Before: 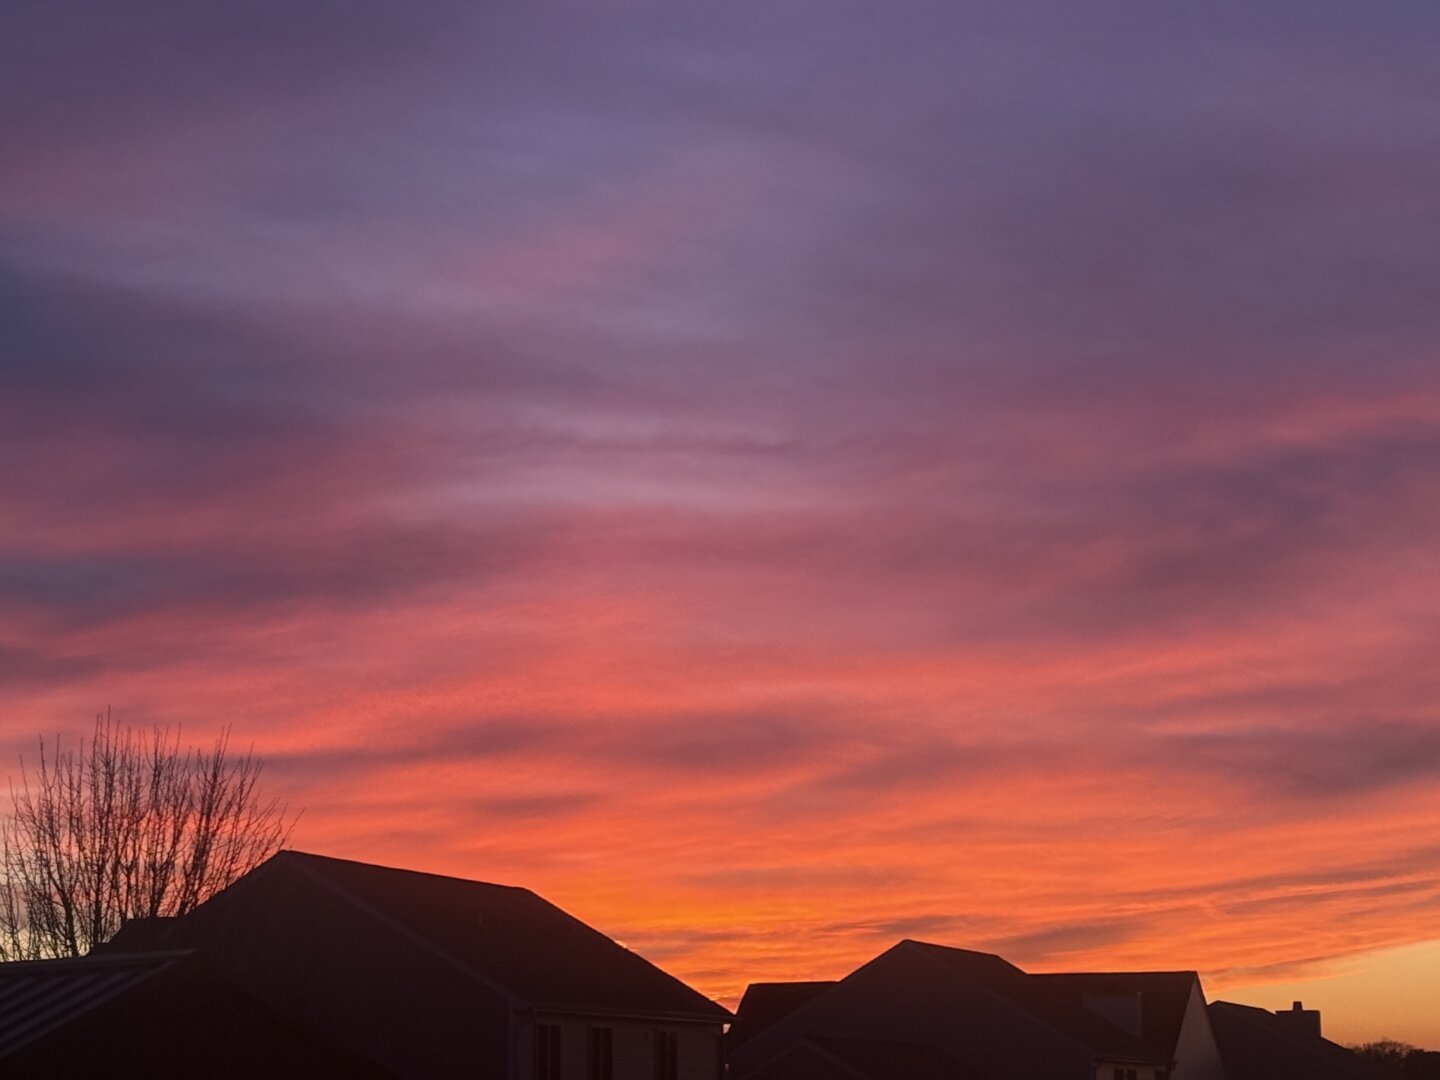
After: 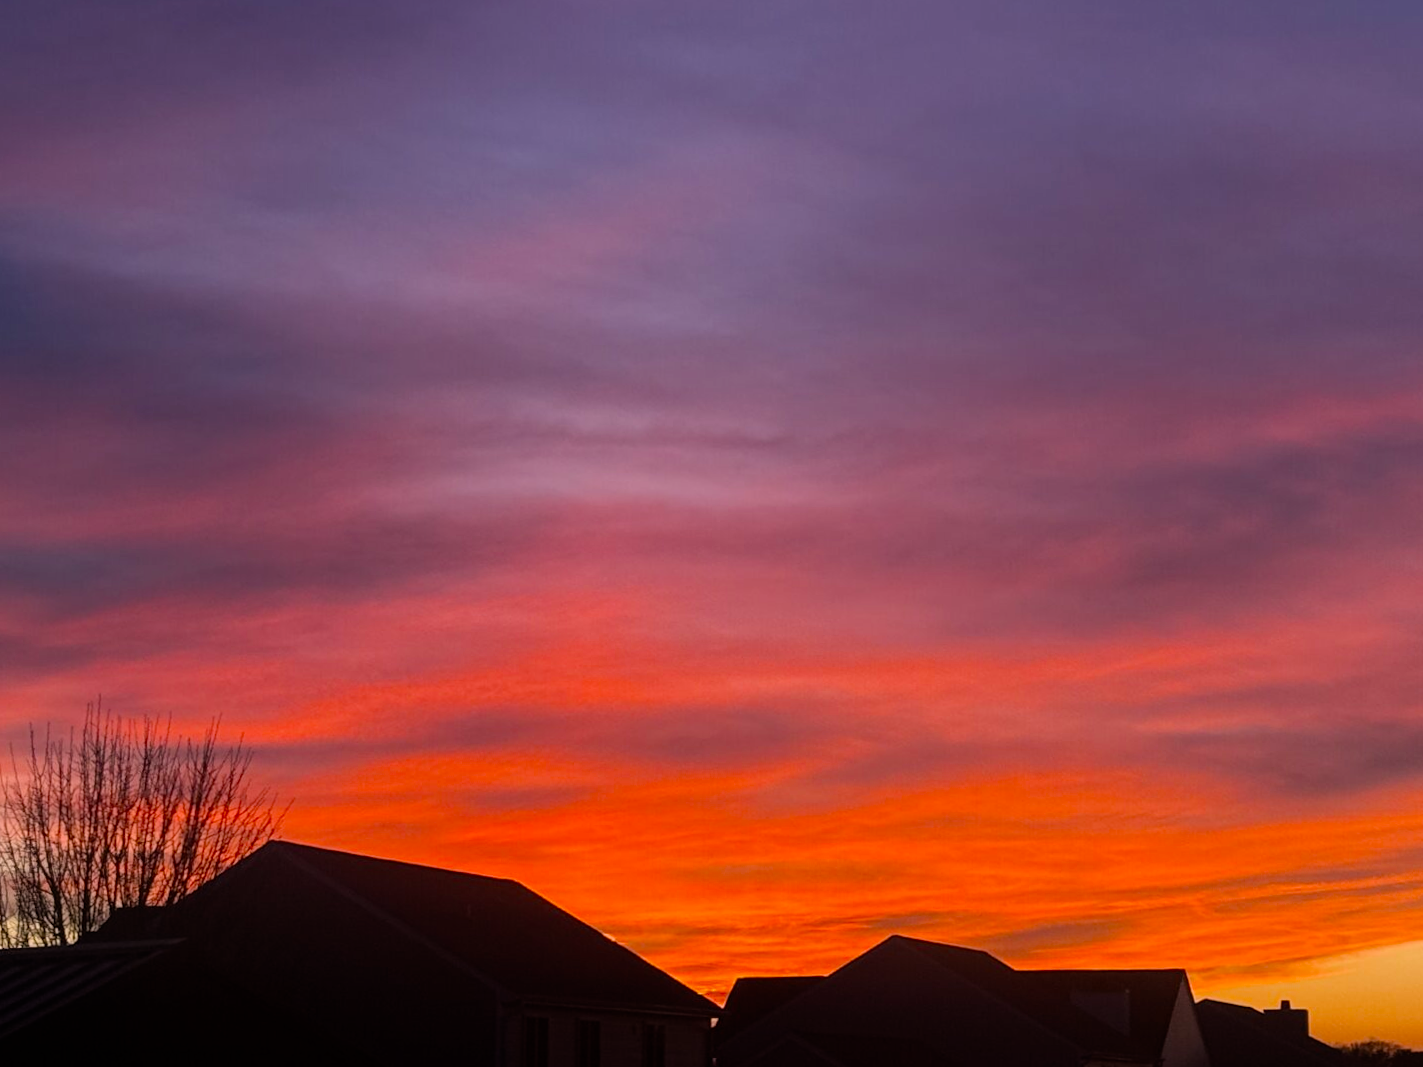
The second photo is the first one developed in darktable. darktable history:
crop and rotate: angle -0.5°
filmic rgb: black relative exposure -12 EV, white relative exposure 2.8 EV, threshold 3 EV, target black luminance 0%, hardness 8.06, latitude 70.41%, contrast 1.14, highlights saturation mix 10%, shadows ↔ highlights balance -0.388%, color science v4 (2020), iterations of high-quality reconstruction 10, contrast in shadows soft, contrast in highlights soft, enable highlight reconstruction true
